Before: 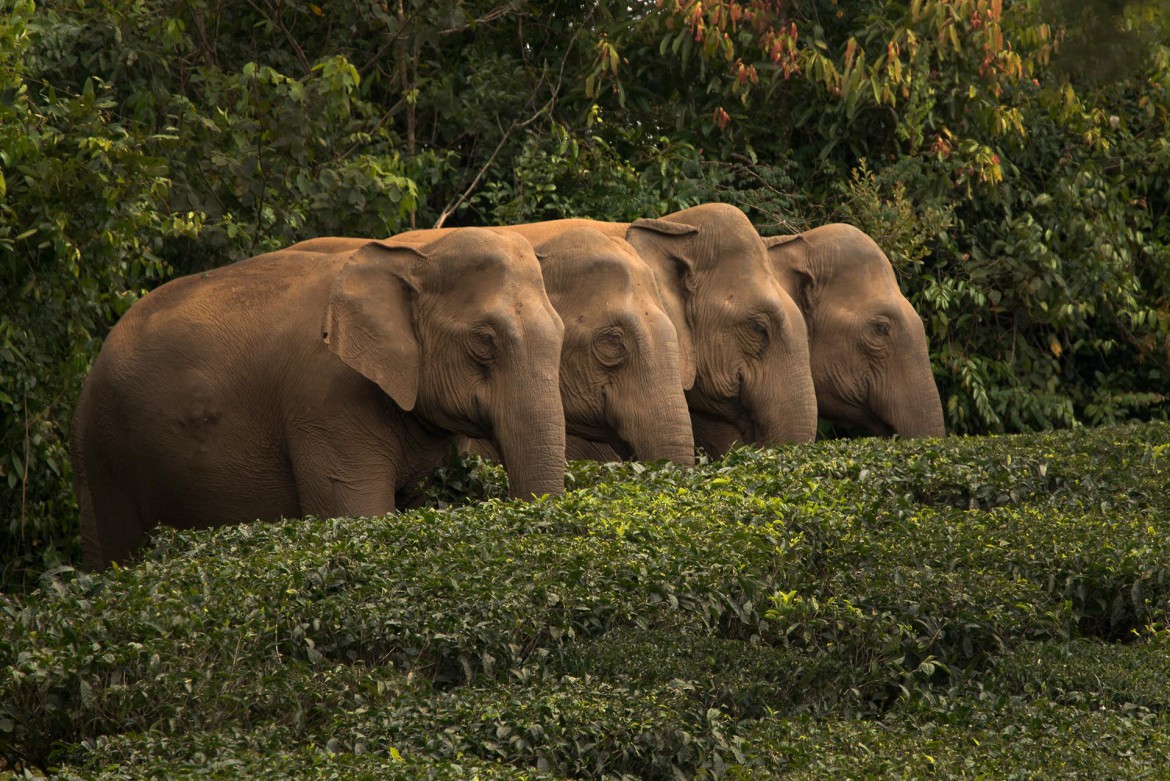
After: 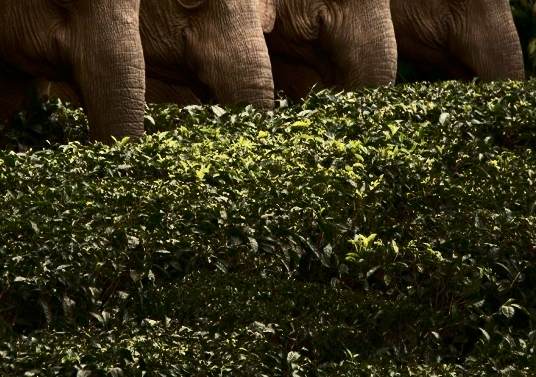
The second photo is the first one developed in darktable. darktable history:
vibrance: on, module defaults
crop: left 35.976%, top 45.819%, right 18.162%, bottom 5.807%
contrast brightness saturation: contrast 0.5, saturation -0.1
